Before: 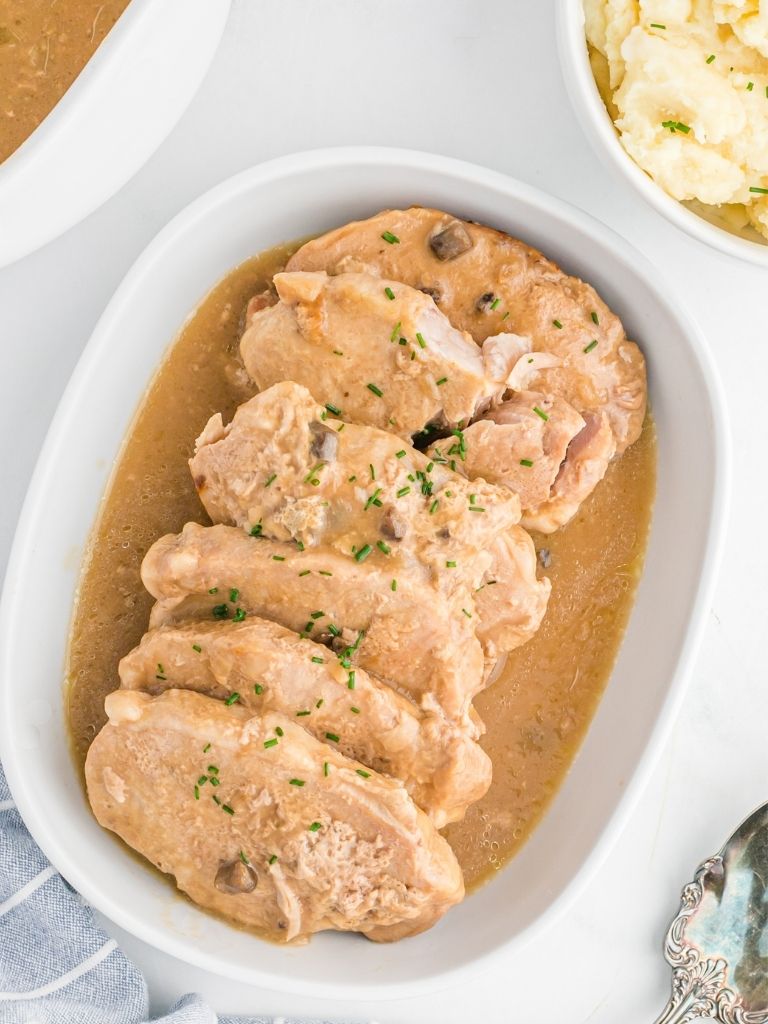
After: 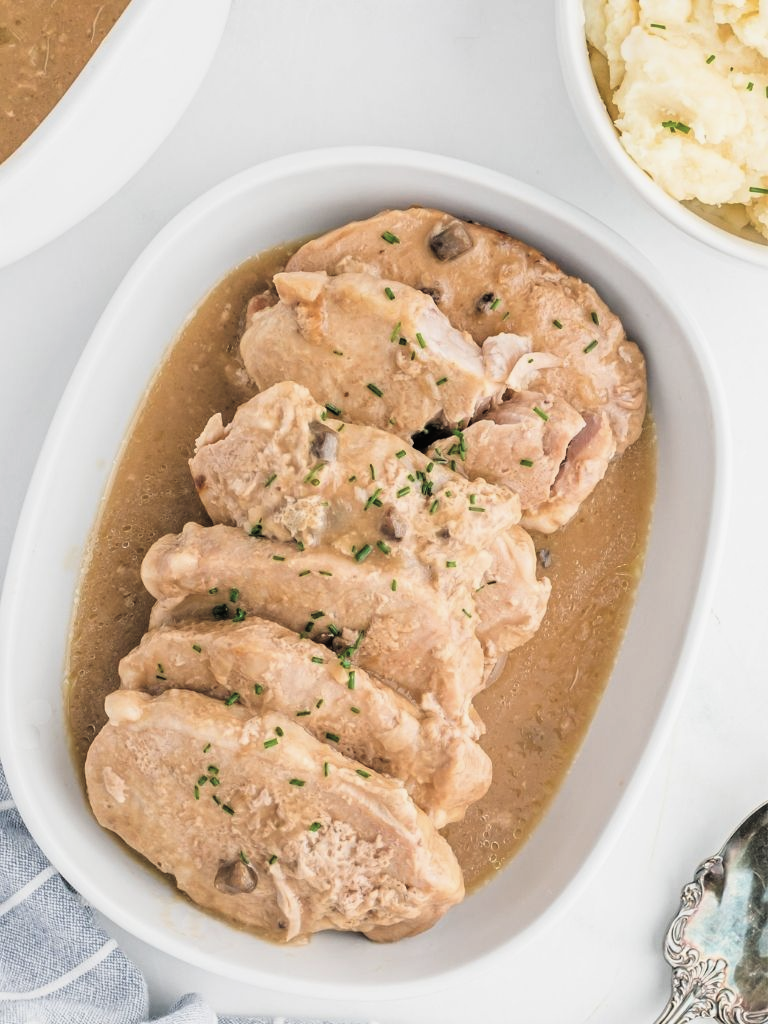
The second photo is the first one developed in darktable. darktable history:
filmic rgb: black relative exposure -3.57 EV, white relative exposure 2.29 EV, hardness 3.41
exposure: black level correction -0.036, exposure -0.497 EV, compensate highlight preservation false
color balance: contrast -0.5%
